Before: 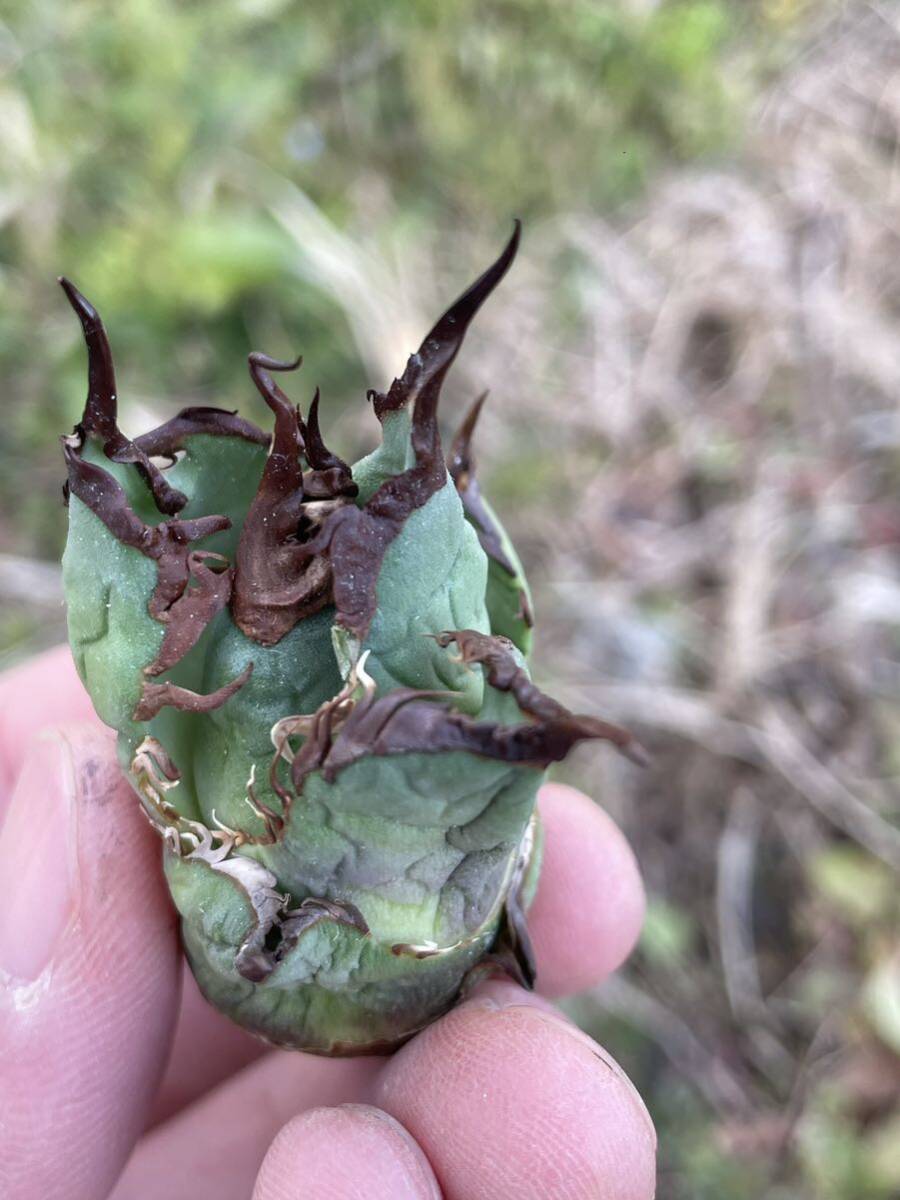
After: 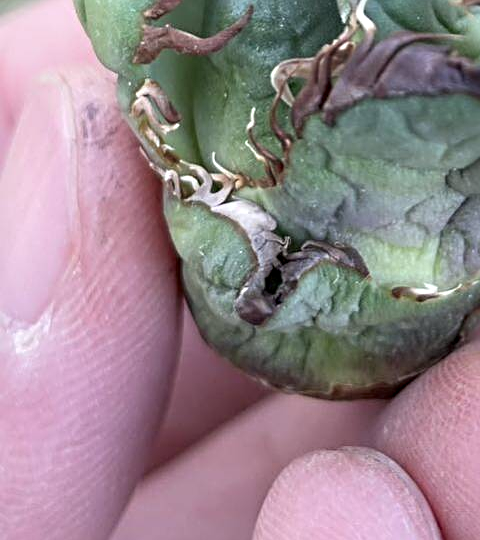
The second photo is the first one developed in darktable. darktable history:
sharpen: radius 4
crop and rotate: top 54.778%, right 46.61%, bottom 0.159%
